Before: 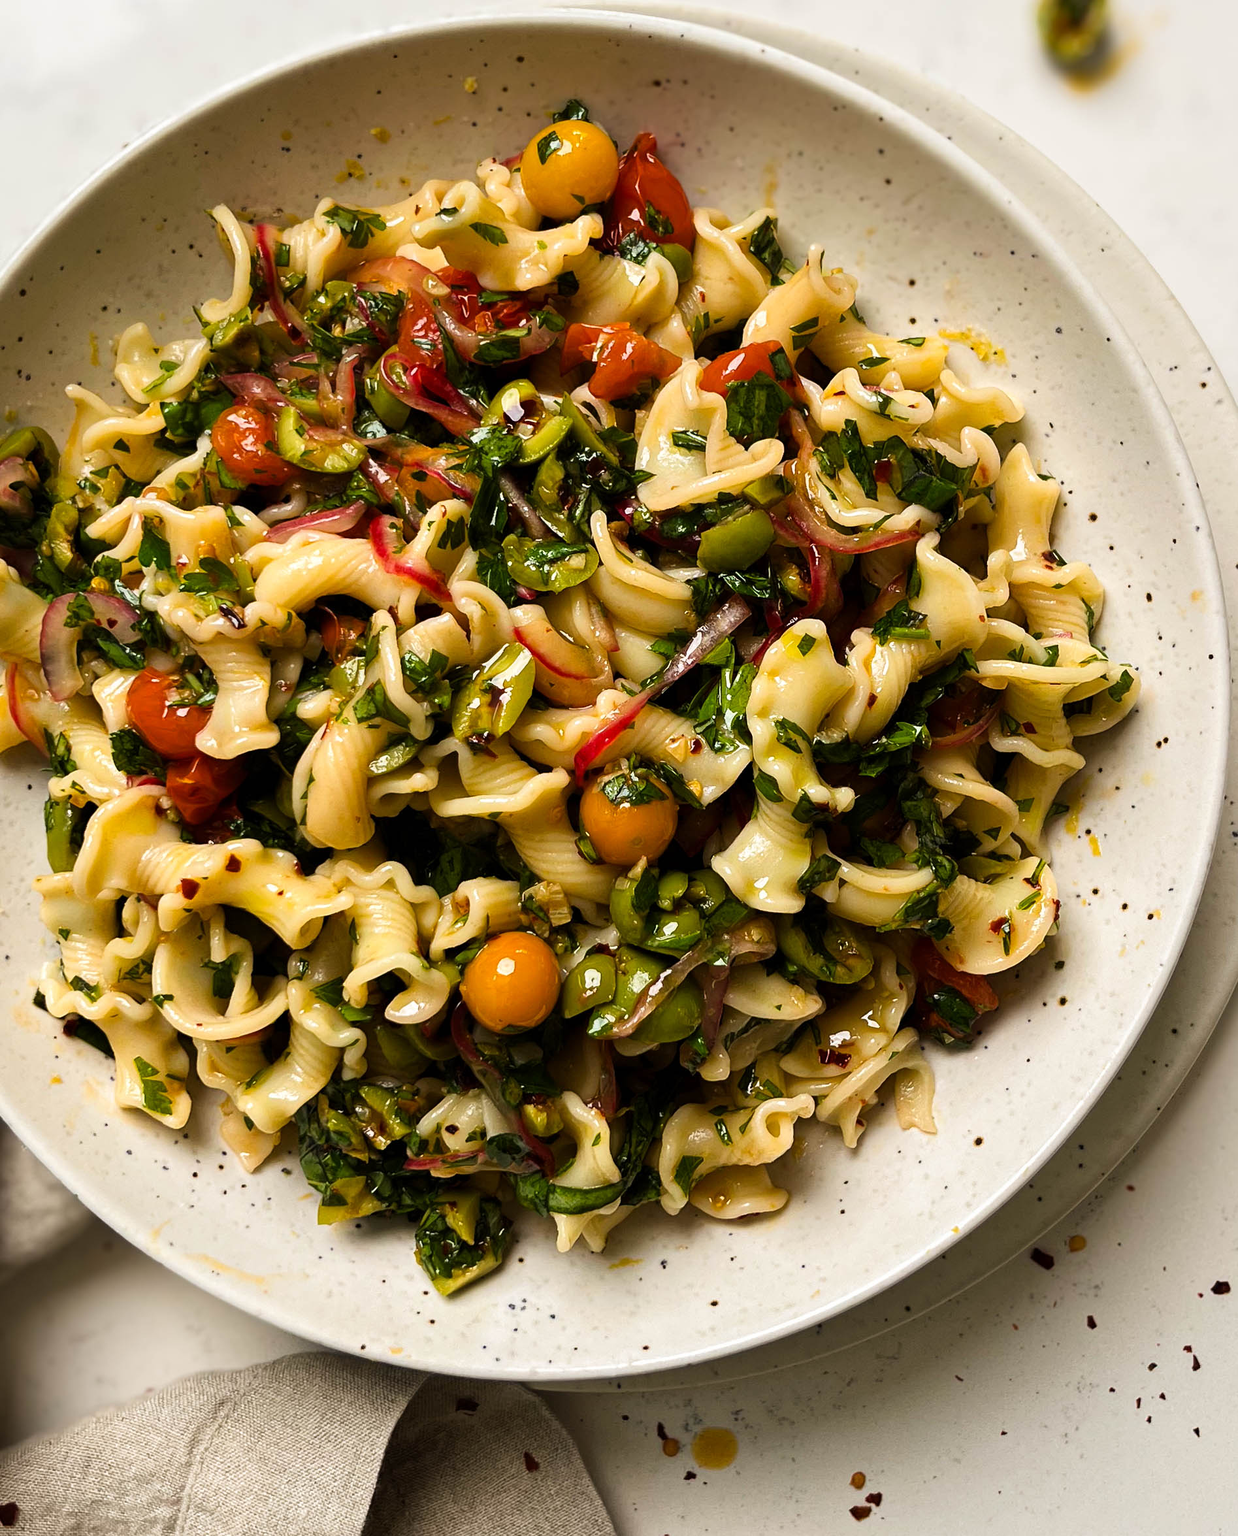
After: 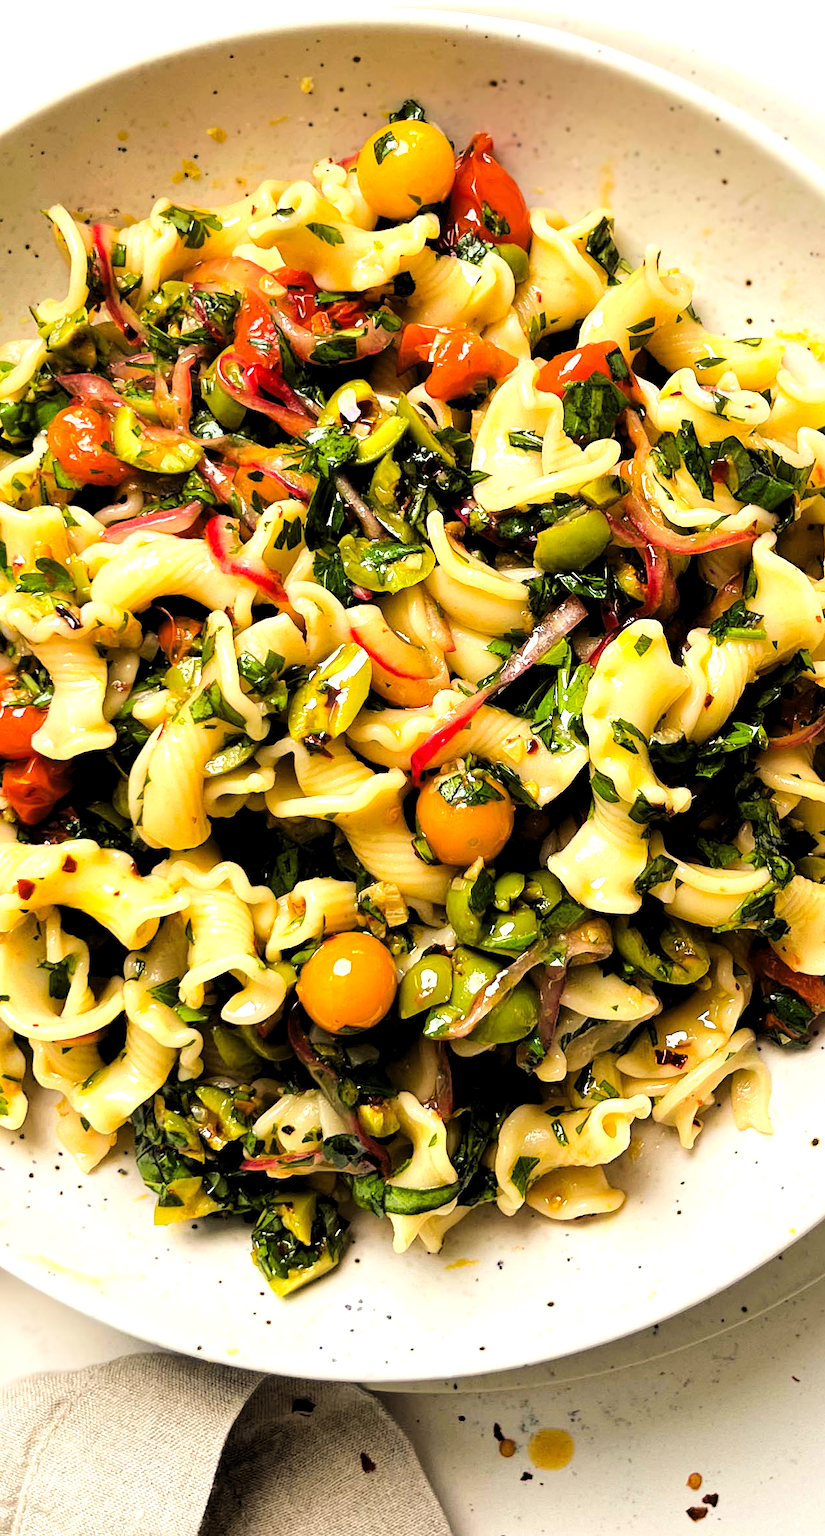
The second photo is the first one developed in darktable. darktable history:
tone curve: curves: ch0 [(0, 0) (0.26, 0.424) (0.417, 0.585) (1, 1)]
levels: levels [0.055, 0.477, 0.9]
crop and rotate: left 13.342%, right 19.991%
